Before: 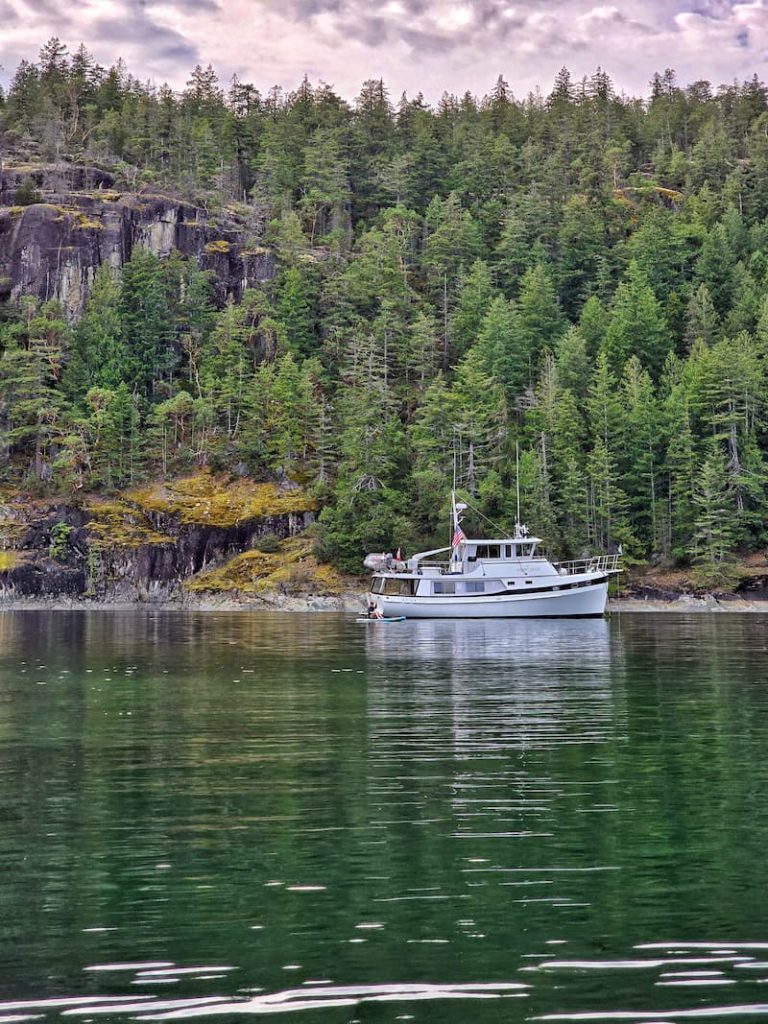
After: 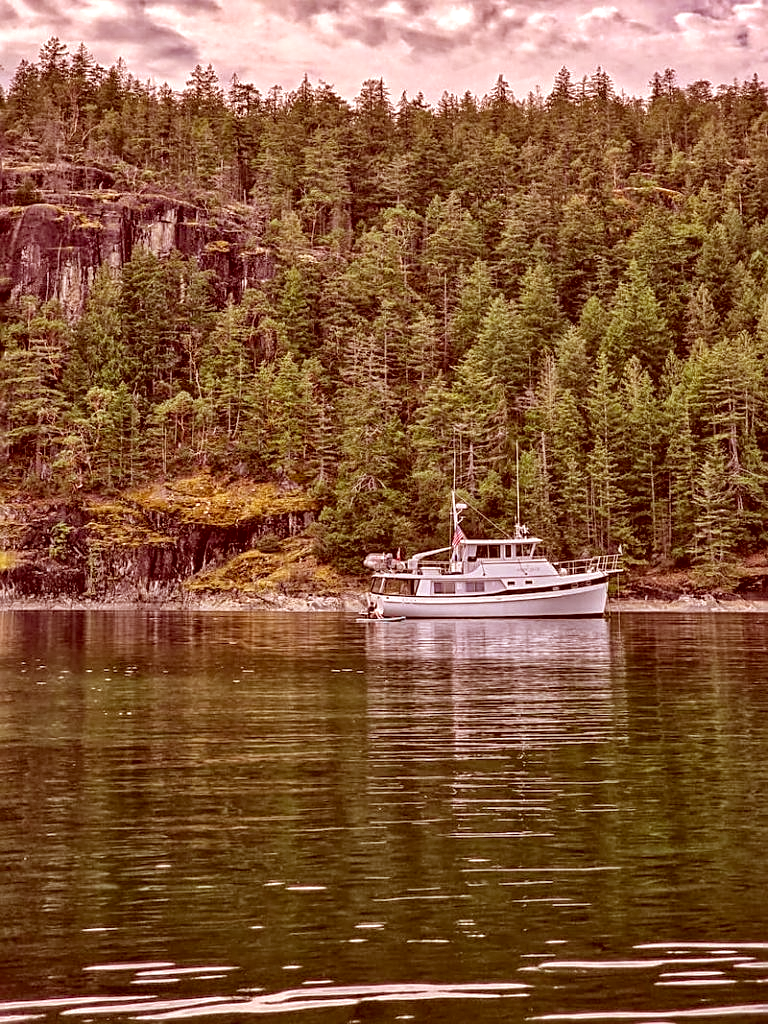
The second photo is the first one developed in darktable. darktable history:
local contrast: highlights 40%, shadows 60%, detail 136%, midtone range 0.514
sharpen: on, module defaults
color correction: highlights a* 9.03, highlights b* 8.71, shadows a* 40, shadows b* 40, saturation 0.8
